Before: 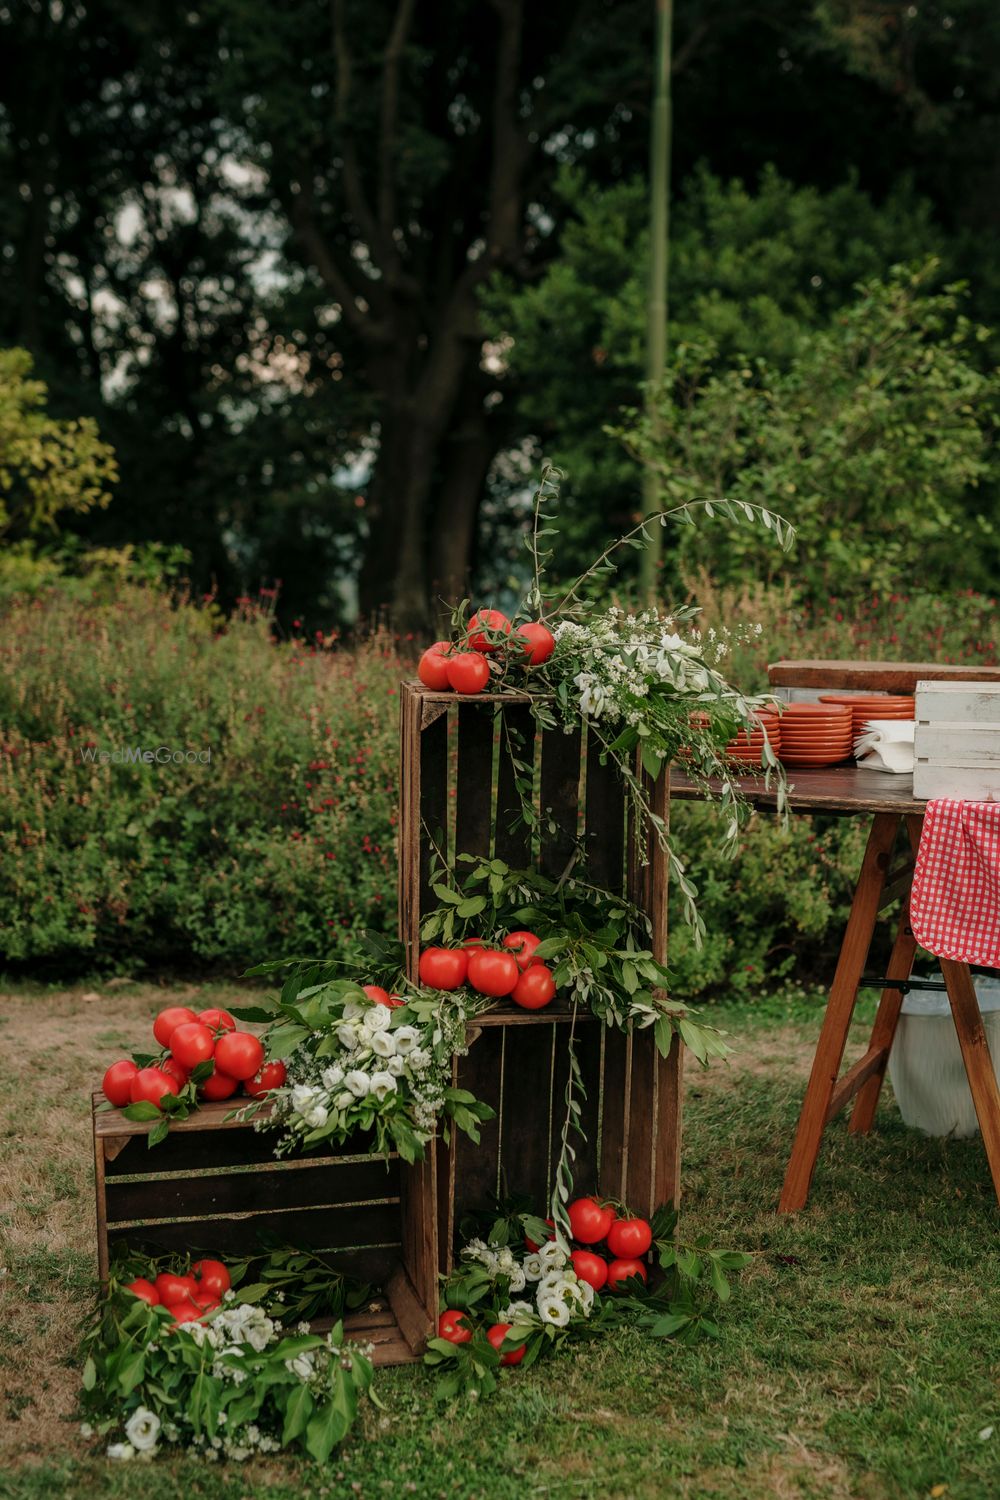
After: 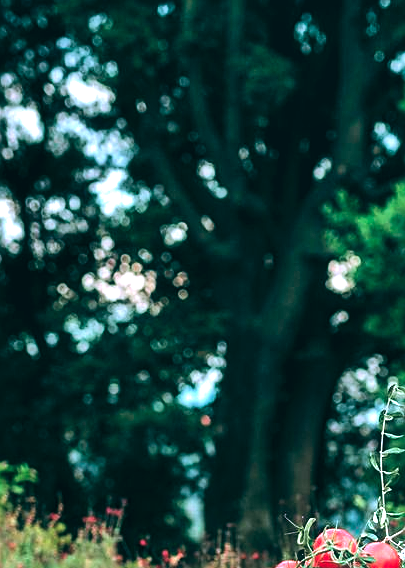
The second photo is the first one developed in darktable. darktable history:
sharpen: on, module defaults
levels: levels [0.018, 0.493, 1]
crop: left 15.452%, top 5.459%, right 43.956%, bottom 56.62%
color calibration: x 0.396, y 0.386, temperature 3669 K
color balance: lift [1.016, 0.983, 1, 1.017], gamma [0.78, 1.018, 1.043, 0.957], gain [0.786, 1.063, 0.937, 1.017], input saturation 118.26%, contrast 13.43%, contrast fulcrum 21.62%, output saturation 82.76%
haze removal: strength -0.05
exposure: black level correction 0.001, exposure 1.735 EV, compensate highlight preservation false
shadows and highlights: soften with gaussian
